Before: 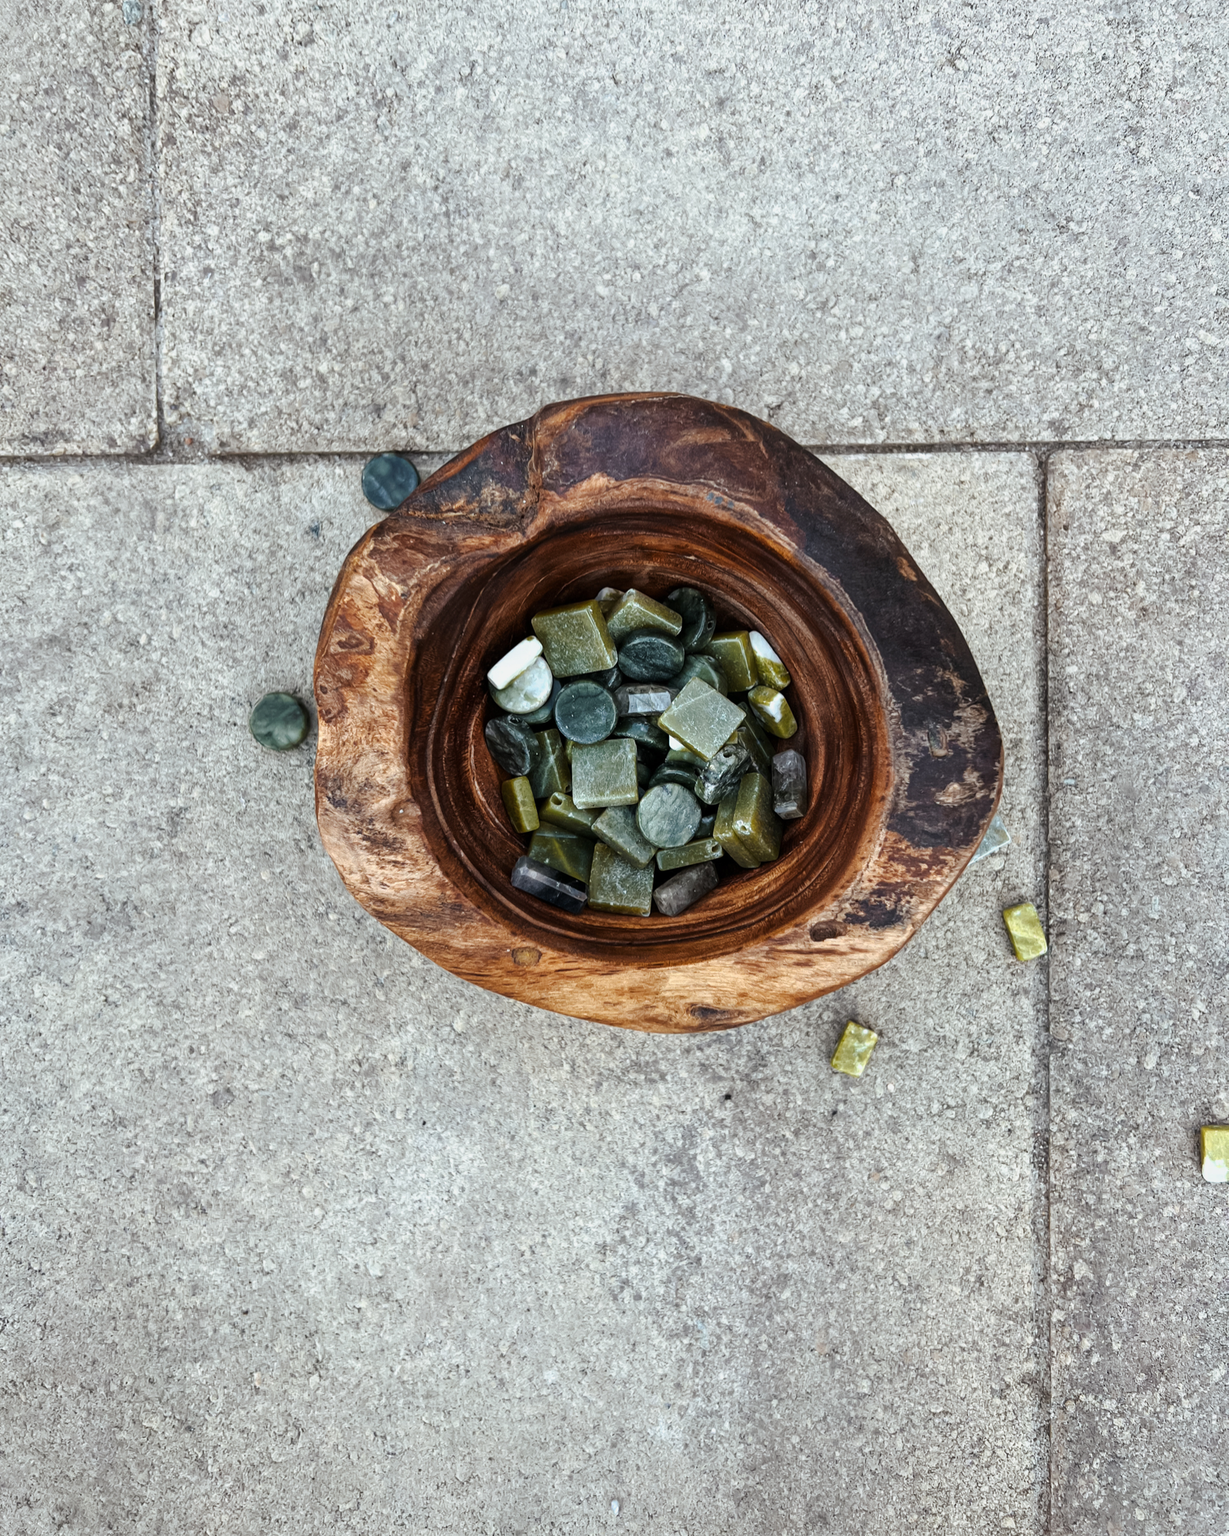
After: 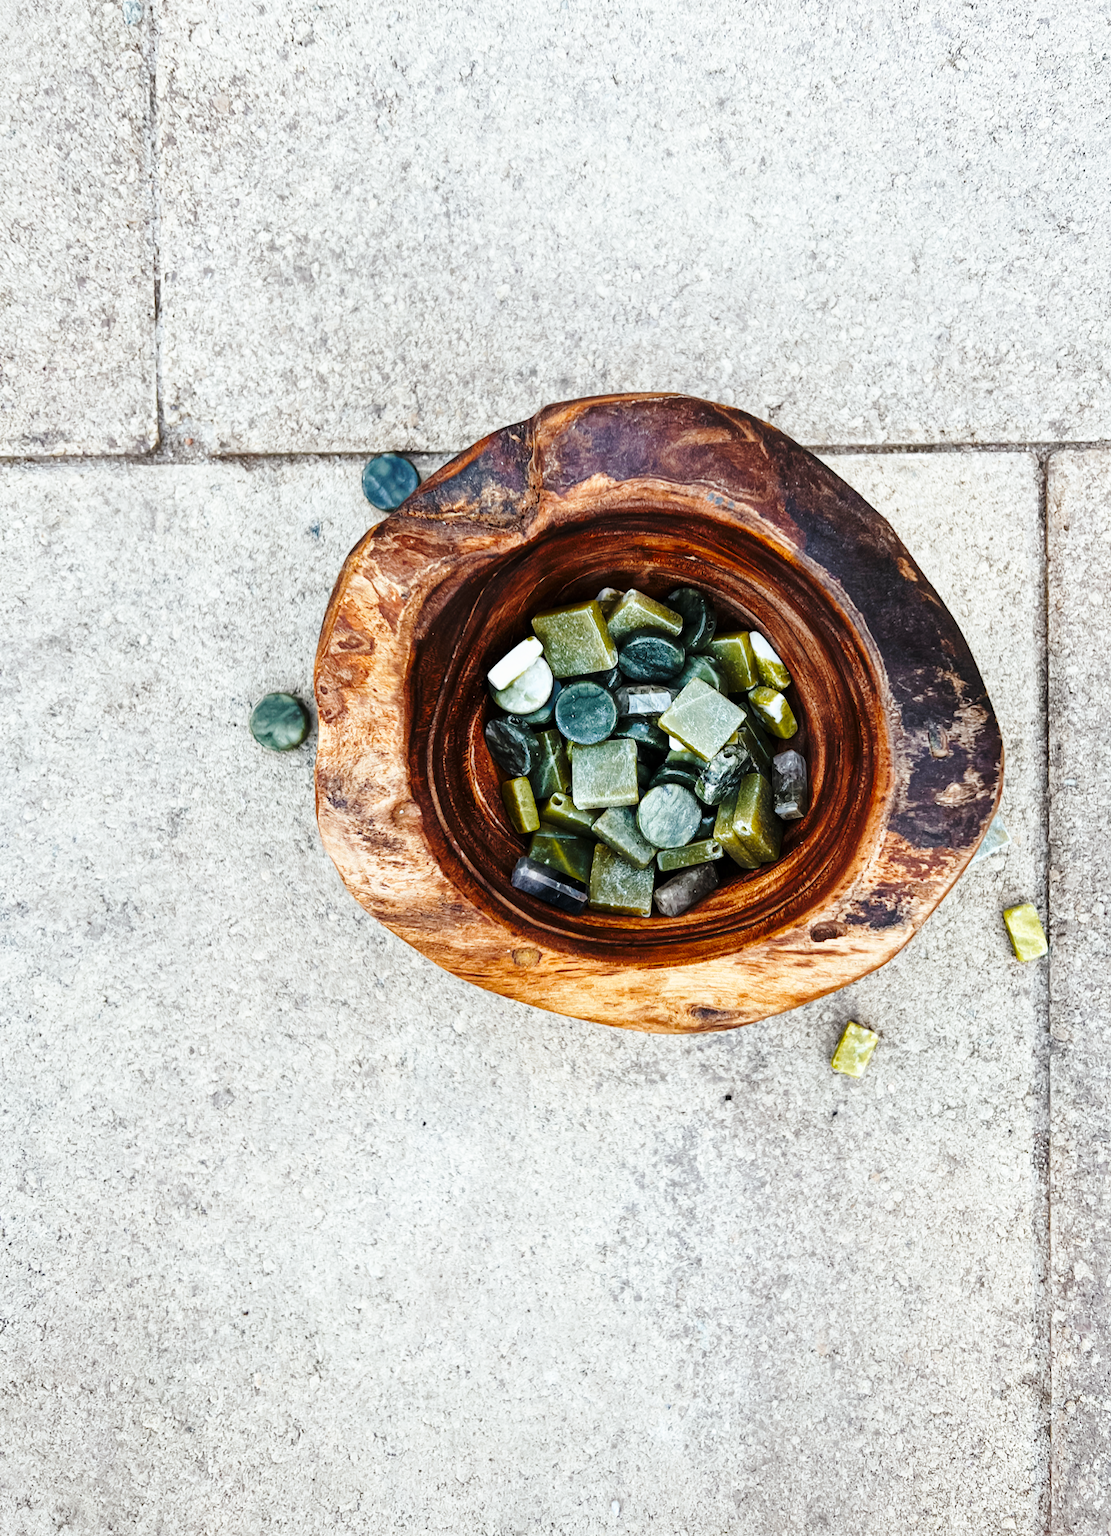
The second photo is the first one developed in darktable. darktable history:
contrast brightness saturation: saturation 0.129
crop: right 9.517%, bottom 0.016%
base curve: curves: ch0 [(0, 0) (0.028, 0.03) (0.121, 0.232) (0.46, 0.748) (0.859, 0.968) (1, 1)], preserve colors none
